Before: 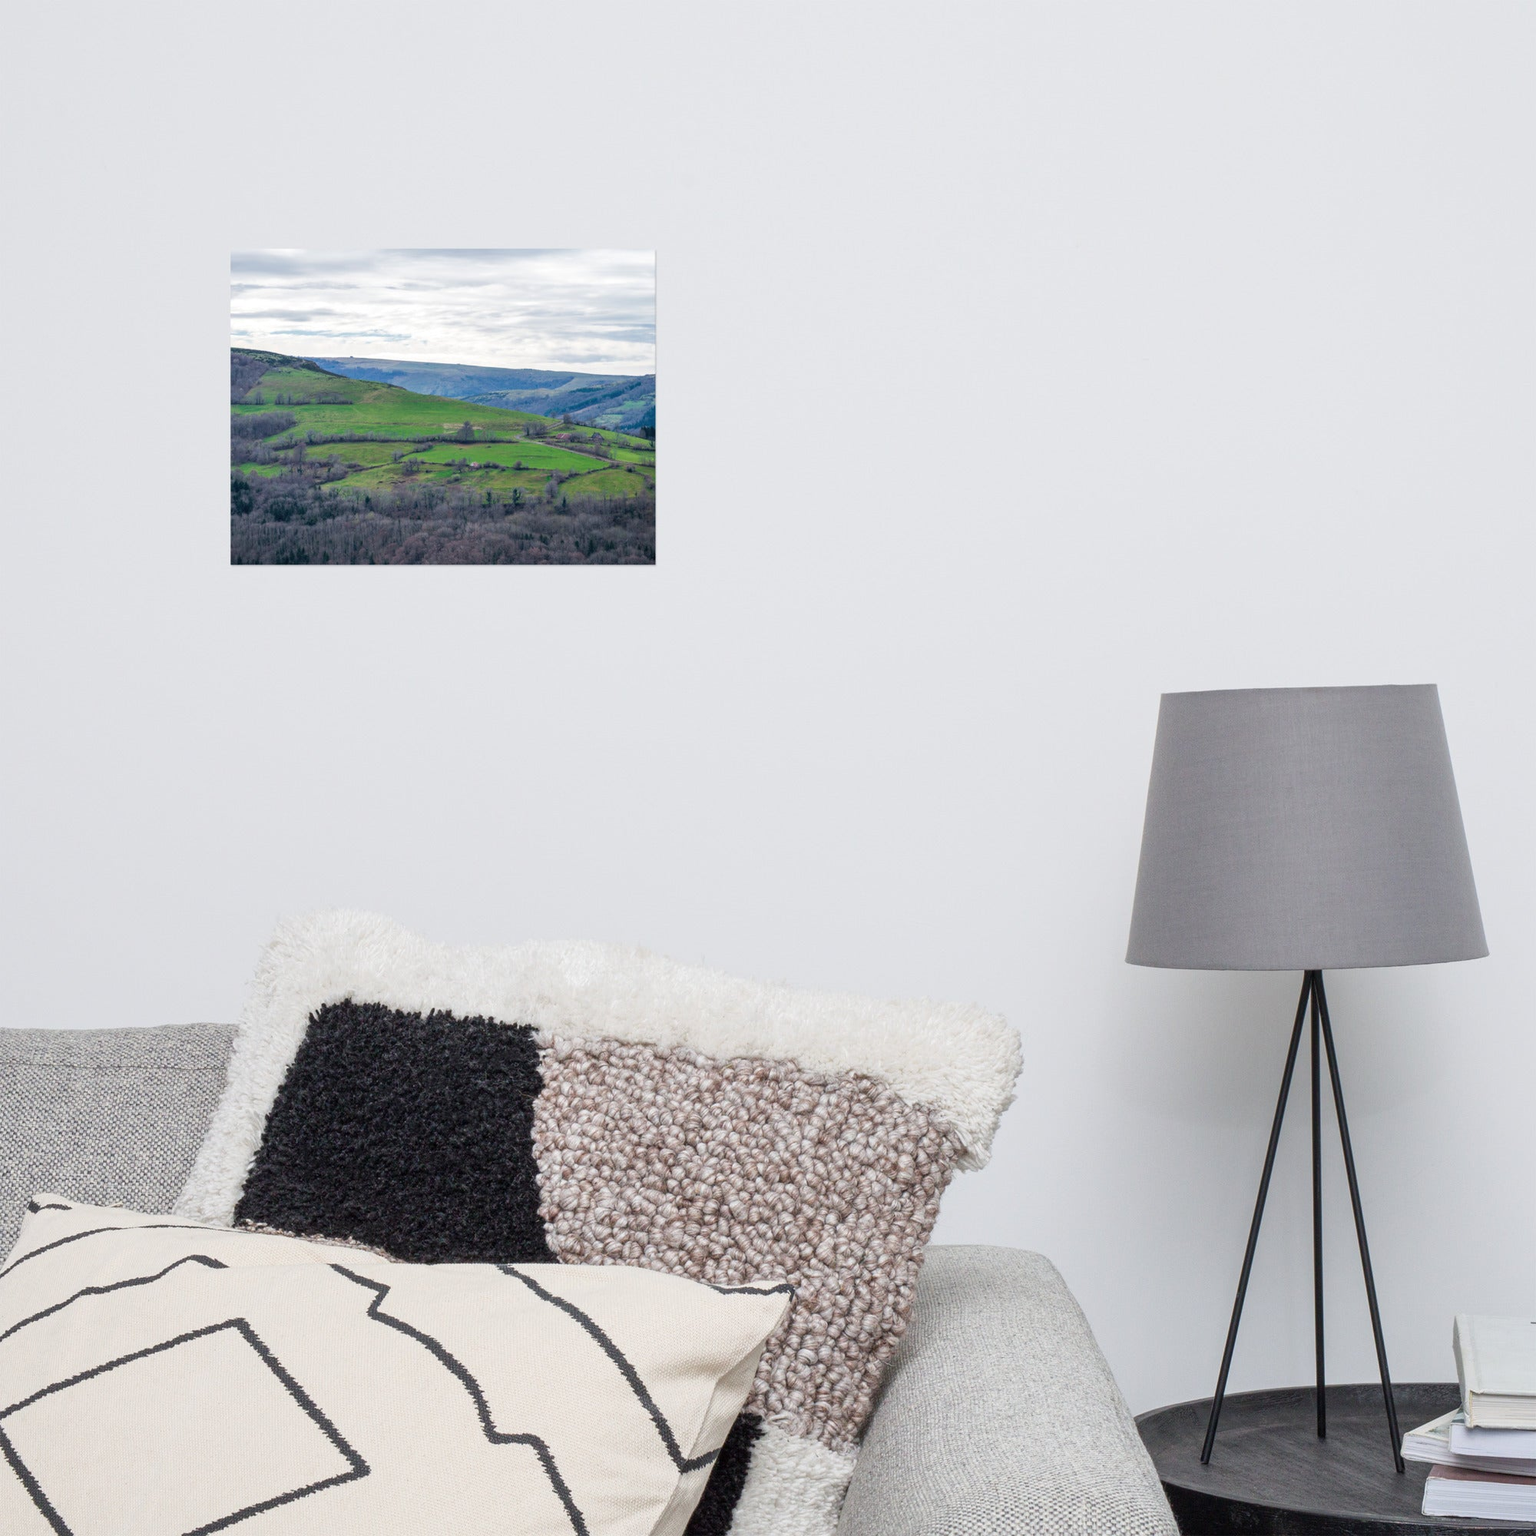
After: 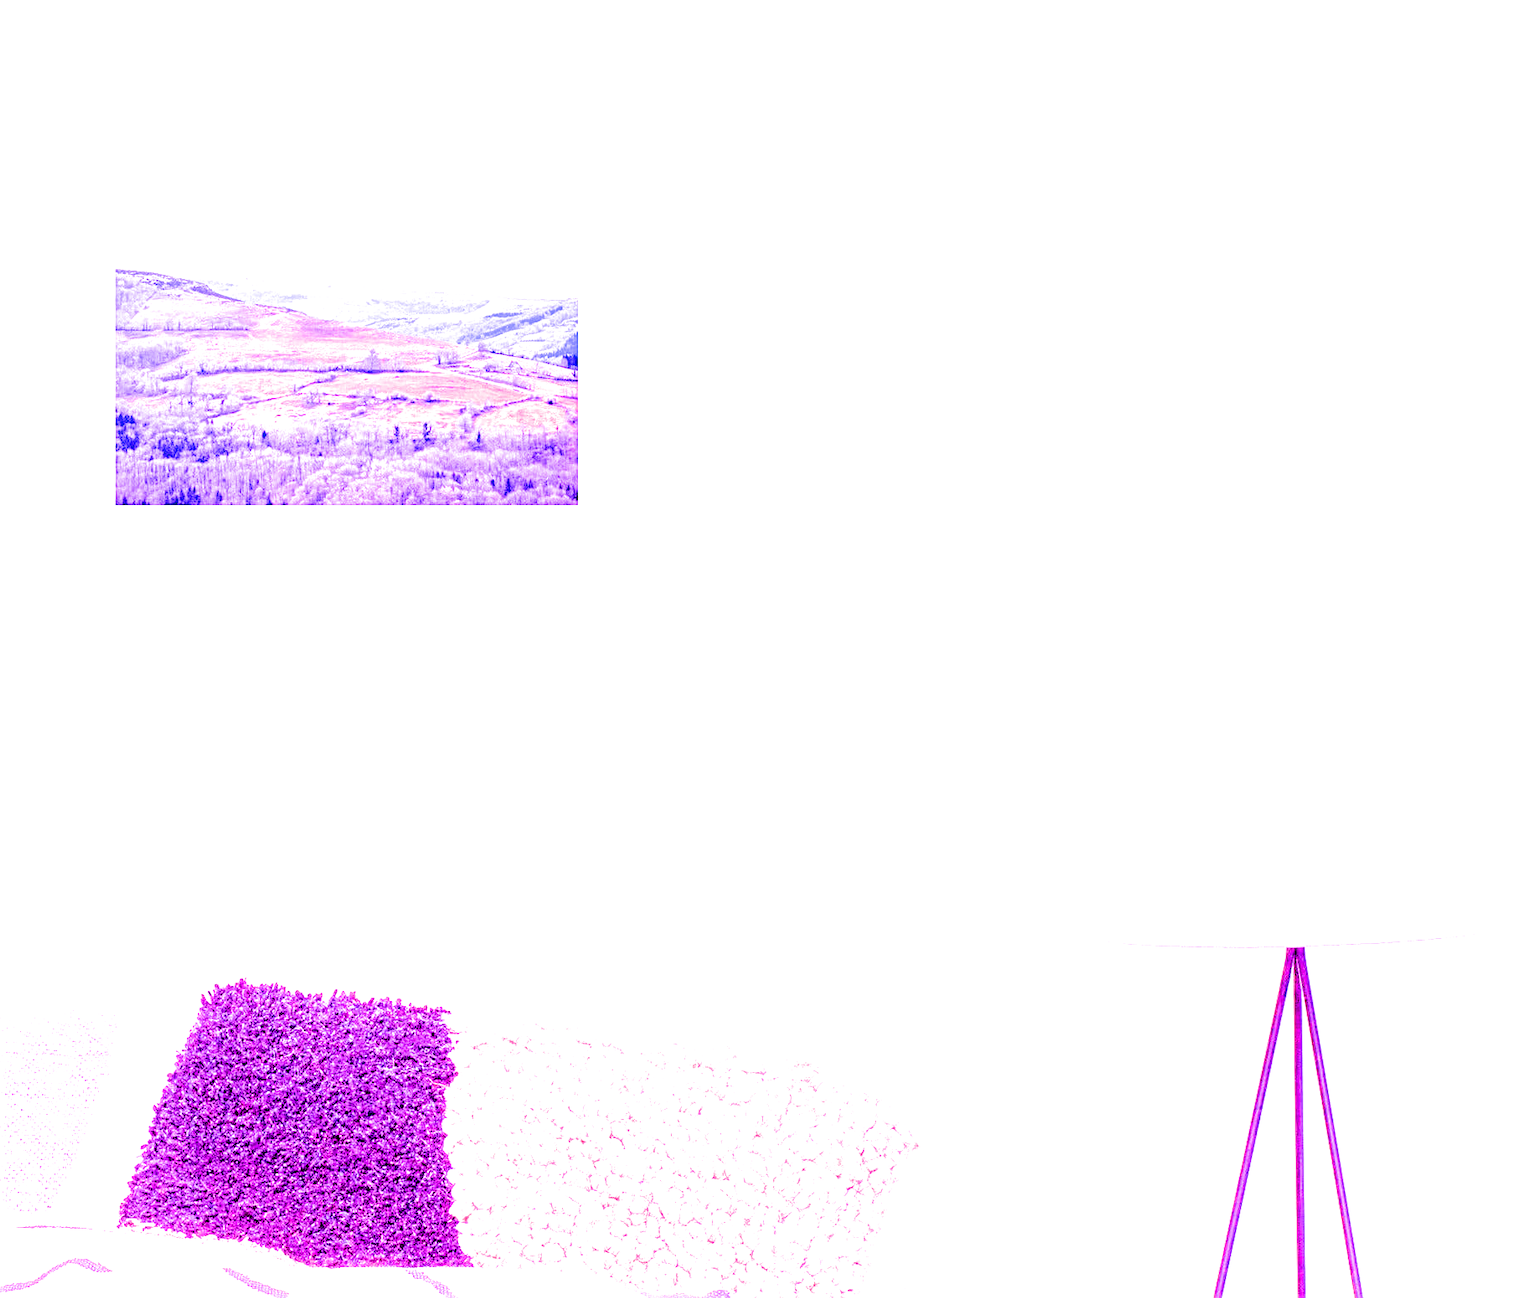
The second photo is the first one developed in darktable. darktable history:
contrast equalizer: y [[0.5 ×6], [0.5 ×6], [0.5 ×6], [0 ×6], [0, 0.039, 0.251, 0.29, 0.293, 0.292]]
white balance: red 8, blue 8
filmic rgb: black relative exposure -7.65 EV, white relative exposure 4.56 EV, hardness 3.61
crop: left 8.155%, top 6.611%, bottom 15.385%
sharpen: on, module defaults
color balance rgb: perceptual saturation grading › global saturation 20%, perceptual saturation grading › highlights 2.68%, perceptual saturation grading › shadows 50%
exposure: exposure 0.648 EV, compensate highlight preservation false
